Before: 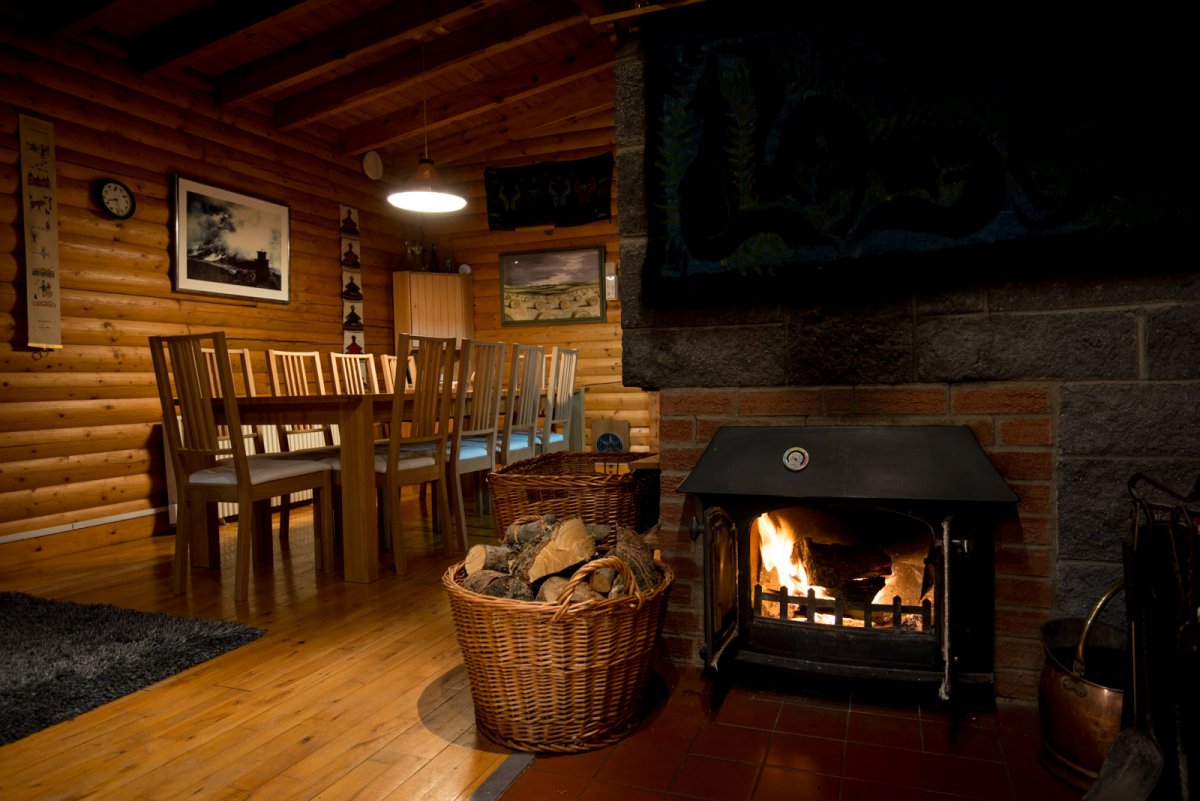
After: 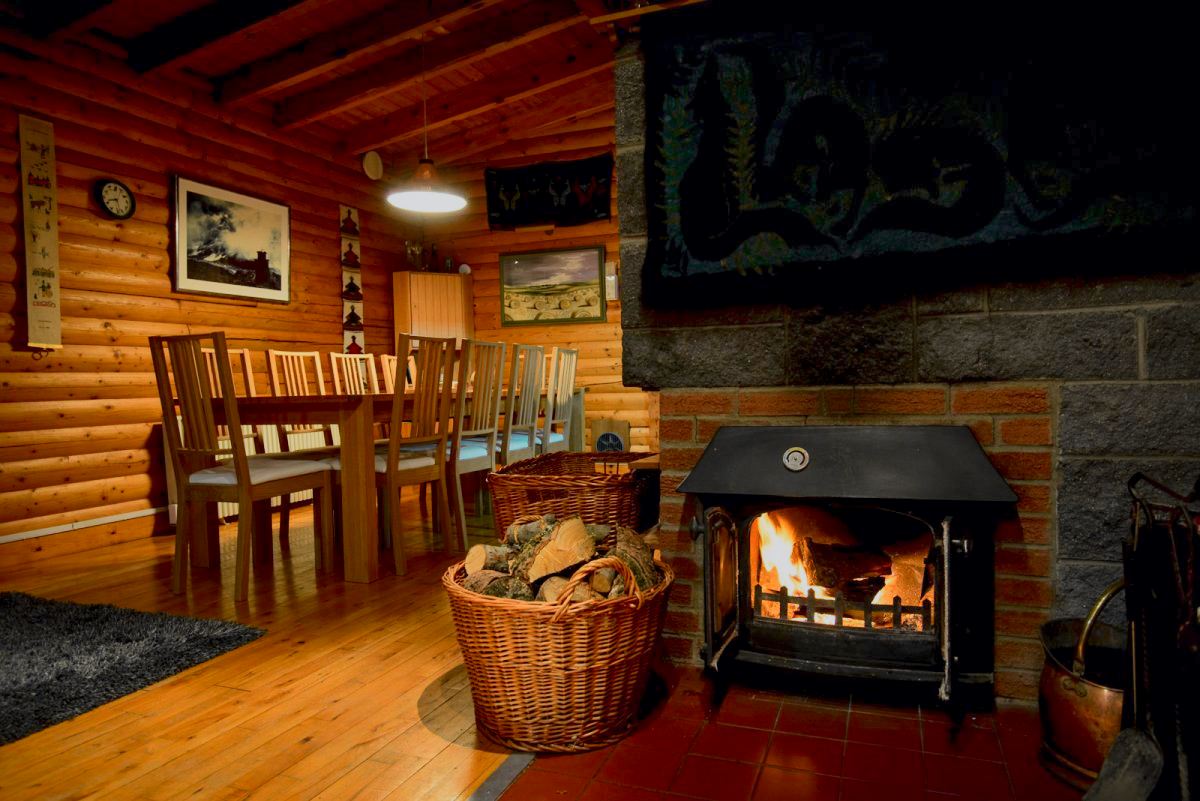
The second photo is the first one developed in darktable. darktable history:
local contrast: mode bilateral grid, contrast 20, coarseness 50, detail 141%, midtone range 0.2
color balance rgb: contrast -30%
tone curve: curves: ch0 [(0, 0) (0.071, 0.047) (0.266, 0.26) (0.483, 0.554) (0.753, 0.811) (1, 0.983)]; ch1 [(0, 0) (0.346, 0.307) (0.408, 0.369) (0.463, 0.443) (0.482, 0.493) (0.502, 0.5) (0.517, 0.502) (0.55, 0.548) (0.597, 0.624) (0.651, 0.698) (1, 1)]; ch2 [(0, 0) (0.346, 0.34) (0.434, 0.46) (0.485, 0.494) (0.5, 0.494) (0.517, 0.506) (0.535, 0.529) (0.583, 0.611) (0.625, 0.666) (1, 1)], color space Lab, independent channels, preserve colors none
